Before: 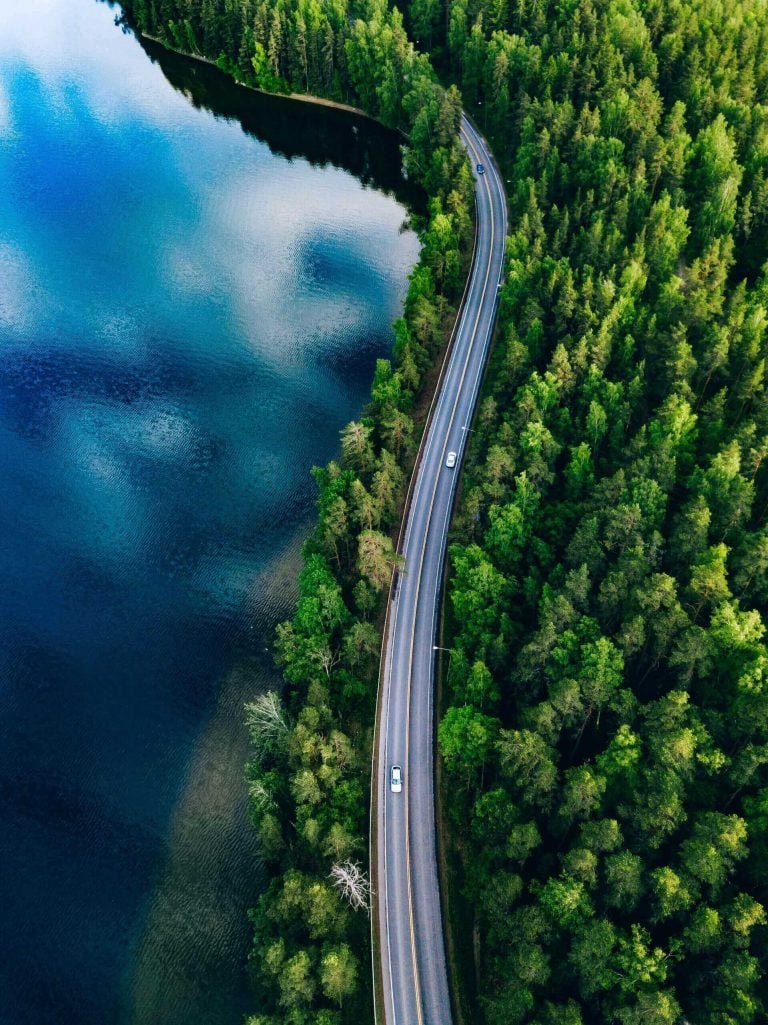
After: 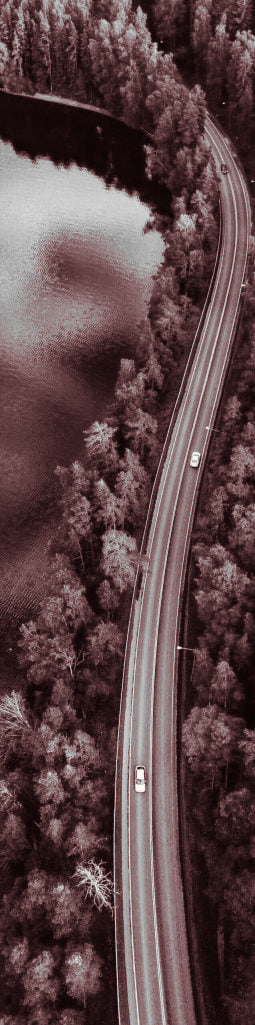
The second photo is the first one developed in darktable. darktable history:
split-toning: on, module defaults
monochrome: on, module defaults
contrast brightness saturation: contrast 0.04, saturation 0.16
crop: left 33.36%, right 33.36%
